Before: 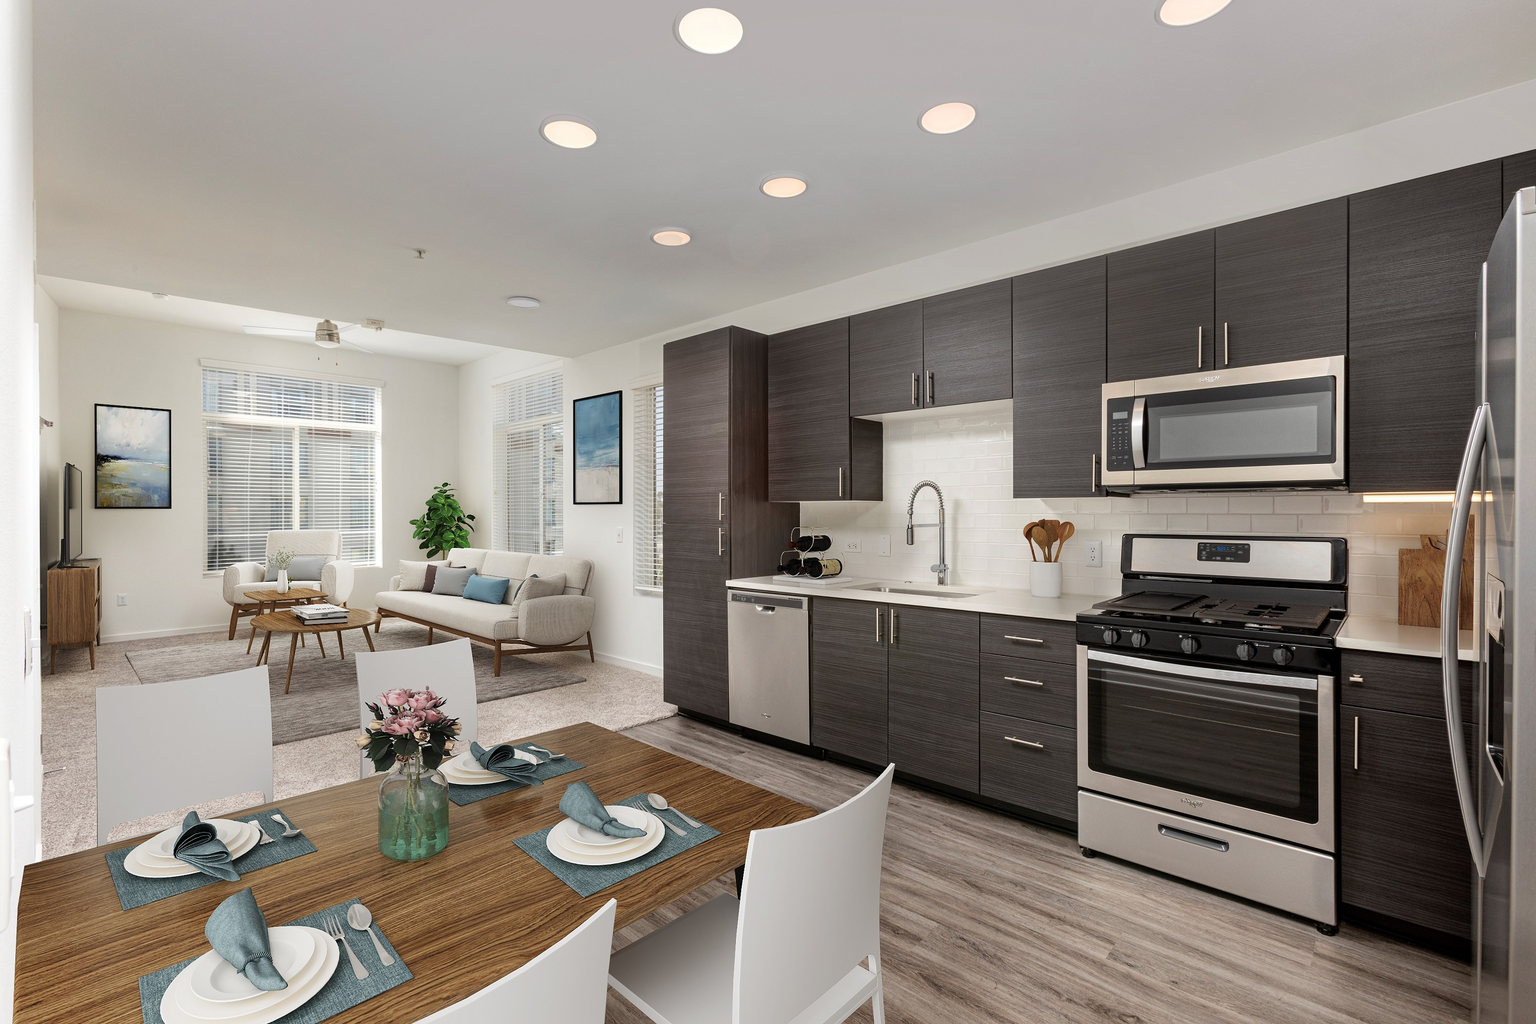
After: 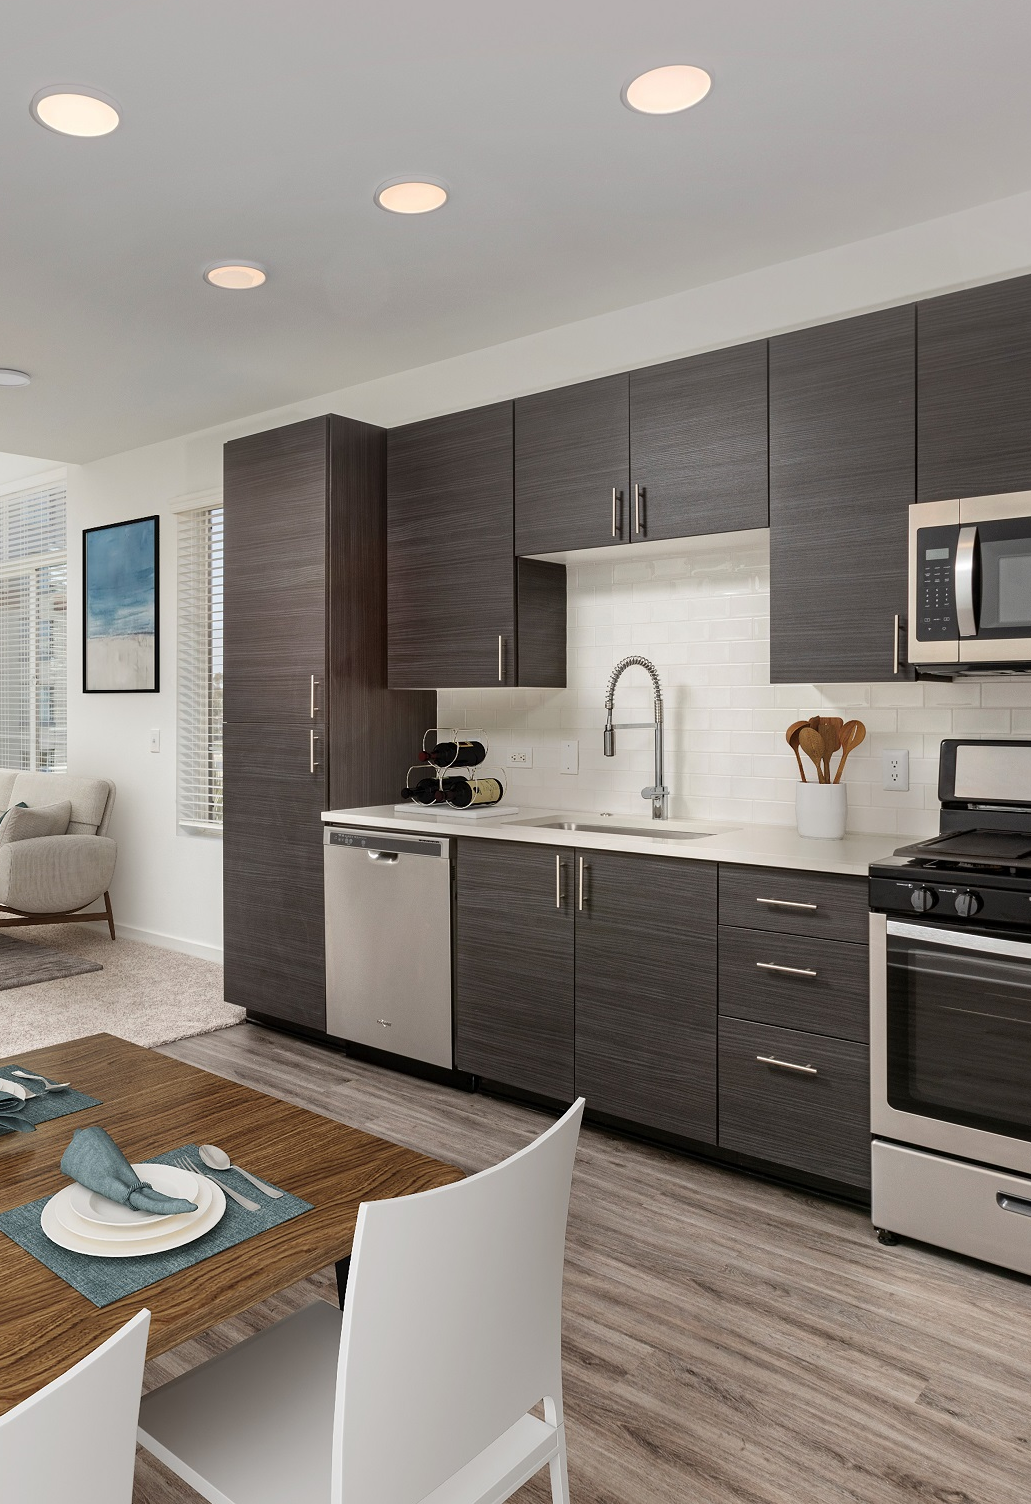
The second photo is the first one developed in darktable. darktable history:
crop: left 33.898%, top 5.974%, right 23.144%
